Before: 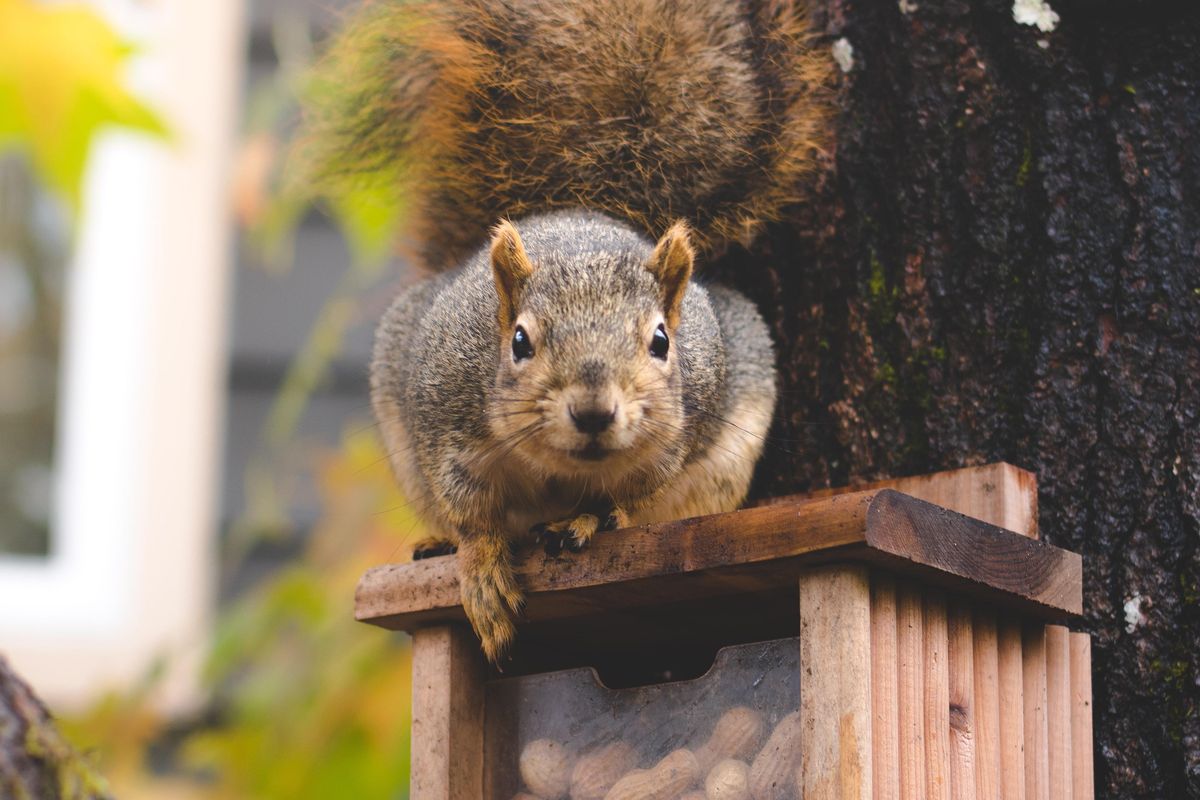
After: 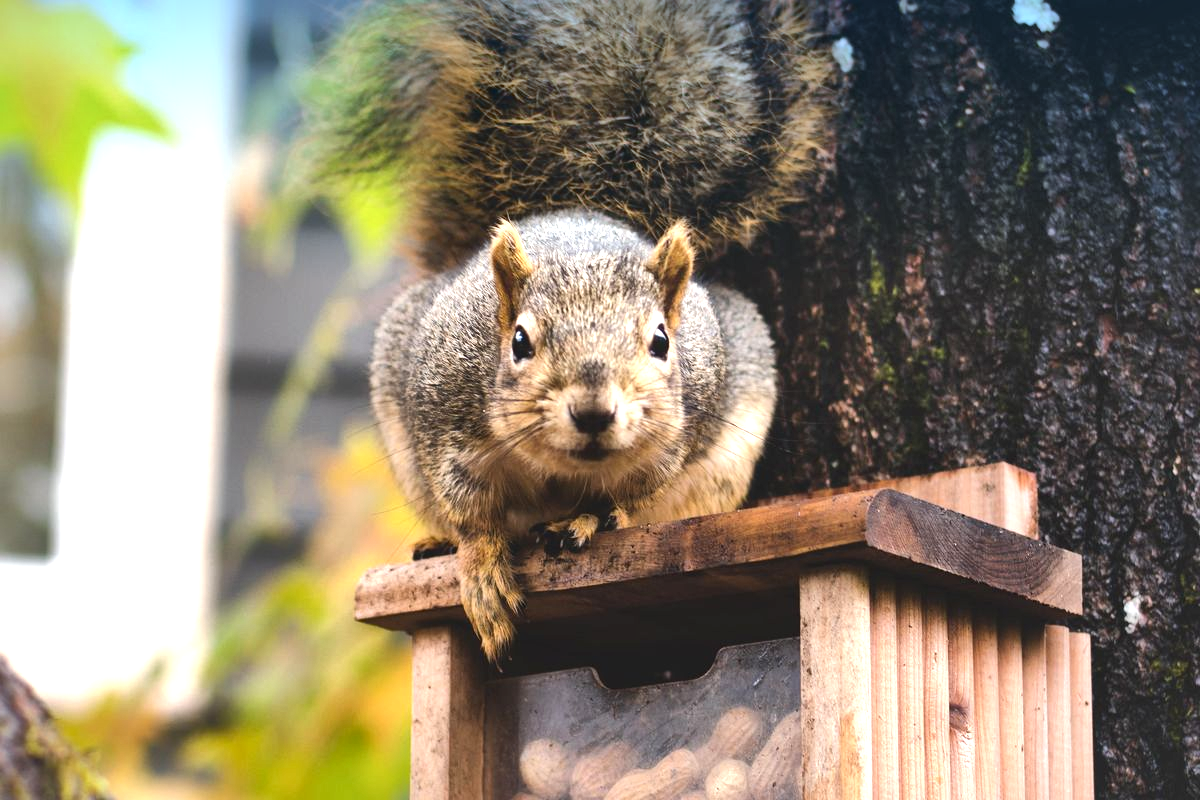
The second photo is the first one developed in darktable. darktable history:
local contrast: mode bilateral grid, contrast 70, coarseness 75, detail 180%, midtone range 0.2
exposure: exposure 0.648 EV, compensate highlight preservation false
graduated density: density 2.02 EV, hardness 44%, rotation 0.374°, offset 8.21, hue 208.8°, saturation 97%
